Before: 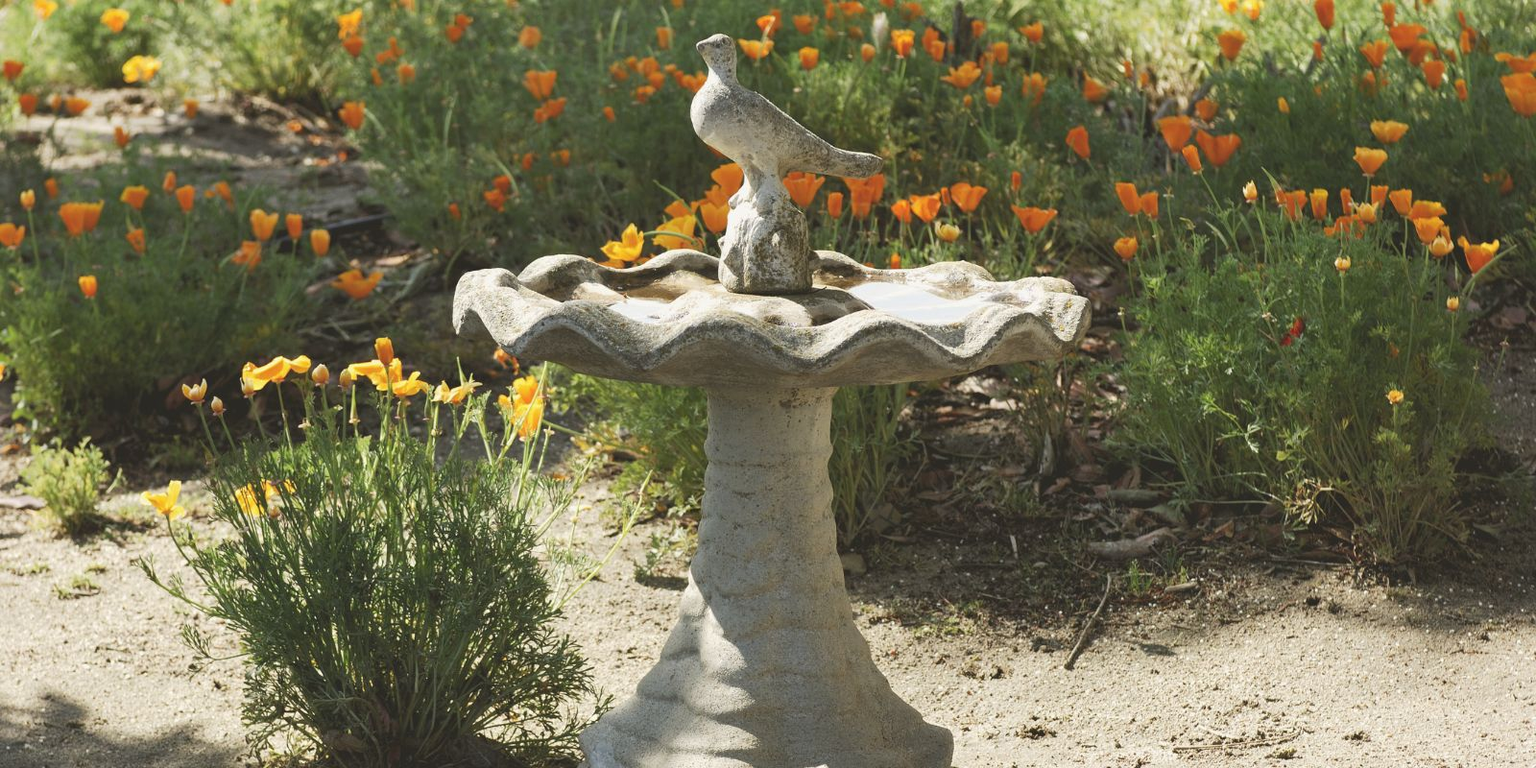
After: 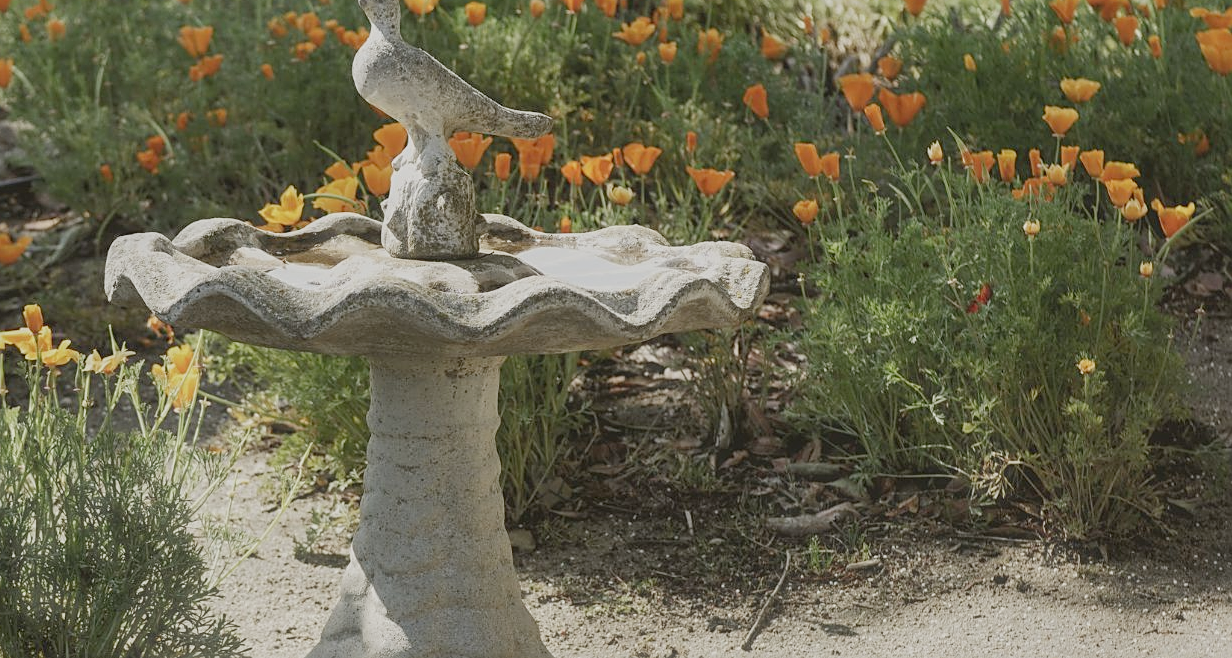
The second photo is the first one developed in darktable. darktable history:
sharpen: on, module defaults
crop: left 22.965%, top 5.876%, bottom 11.815%
haze removal: strength -0.114, compatibility mode true, adaptive false
local contrast: on, module defaults
filmic rgb: black relative exposure -8.75 EV, white relative exposure 4.98 EV, target black luminance 0%, hardness 3.78, latitude 65.77%, contrast 0.823, shadows ↔ highlights balance 19.69%, preserve chrominance no, color science v3 (2019), use custom middle-gray values true
tone equalizer: edges refinement/feathering 500, mask exposure compensation -1.57 EV, preserve details no
